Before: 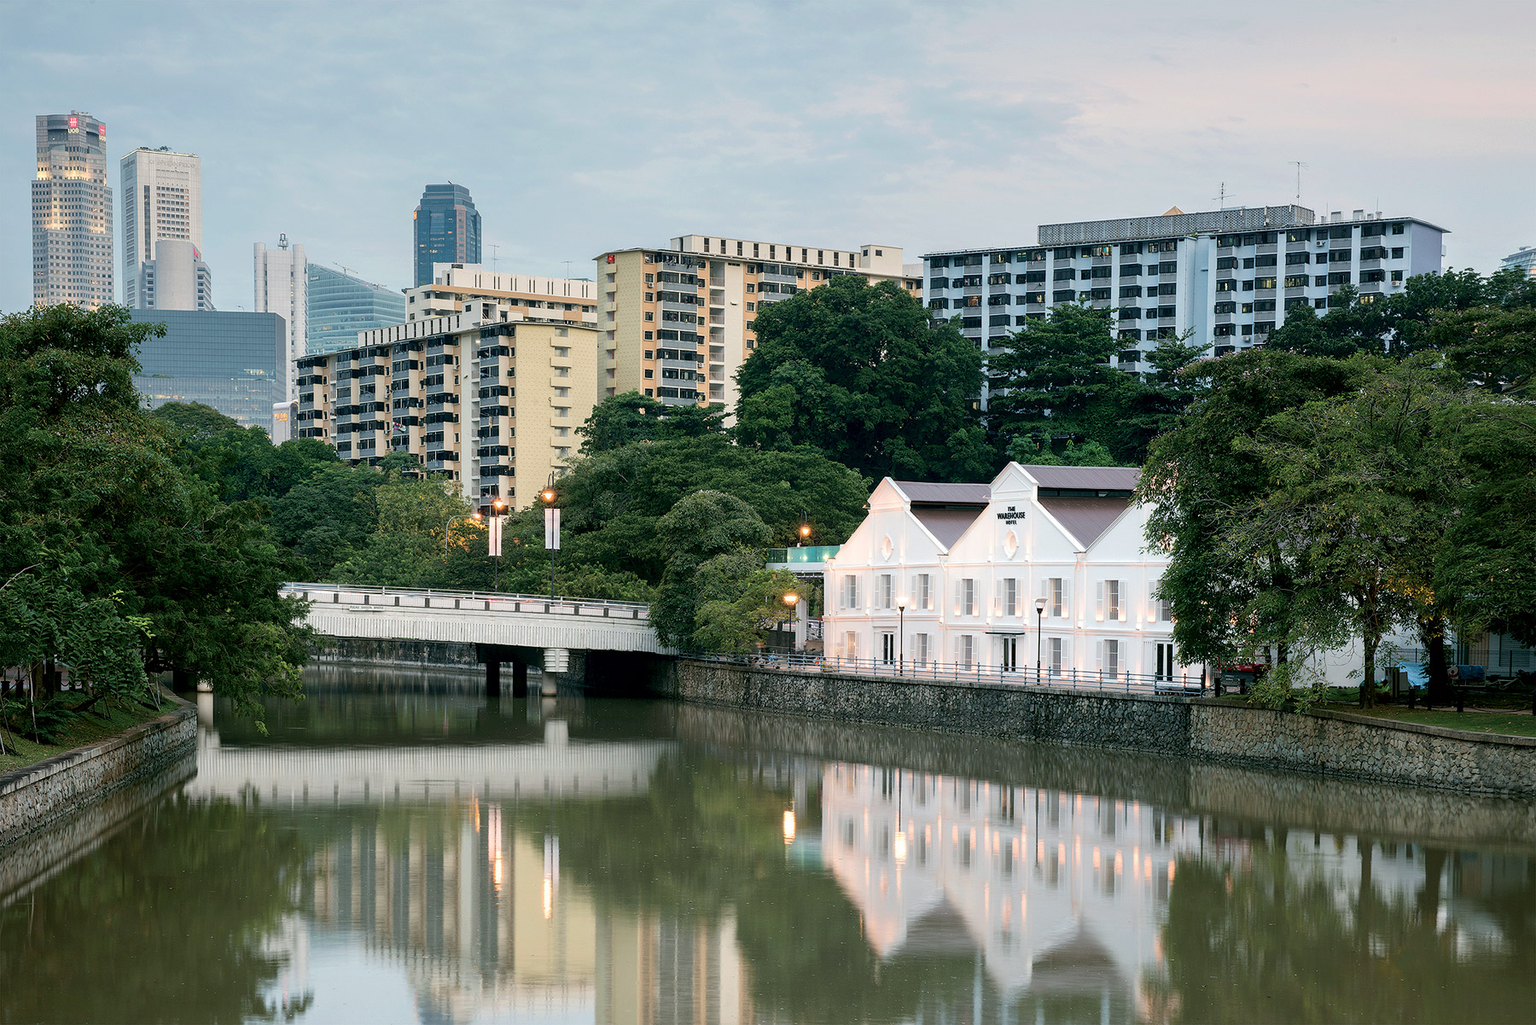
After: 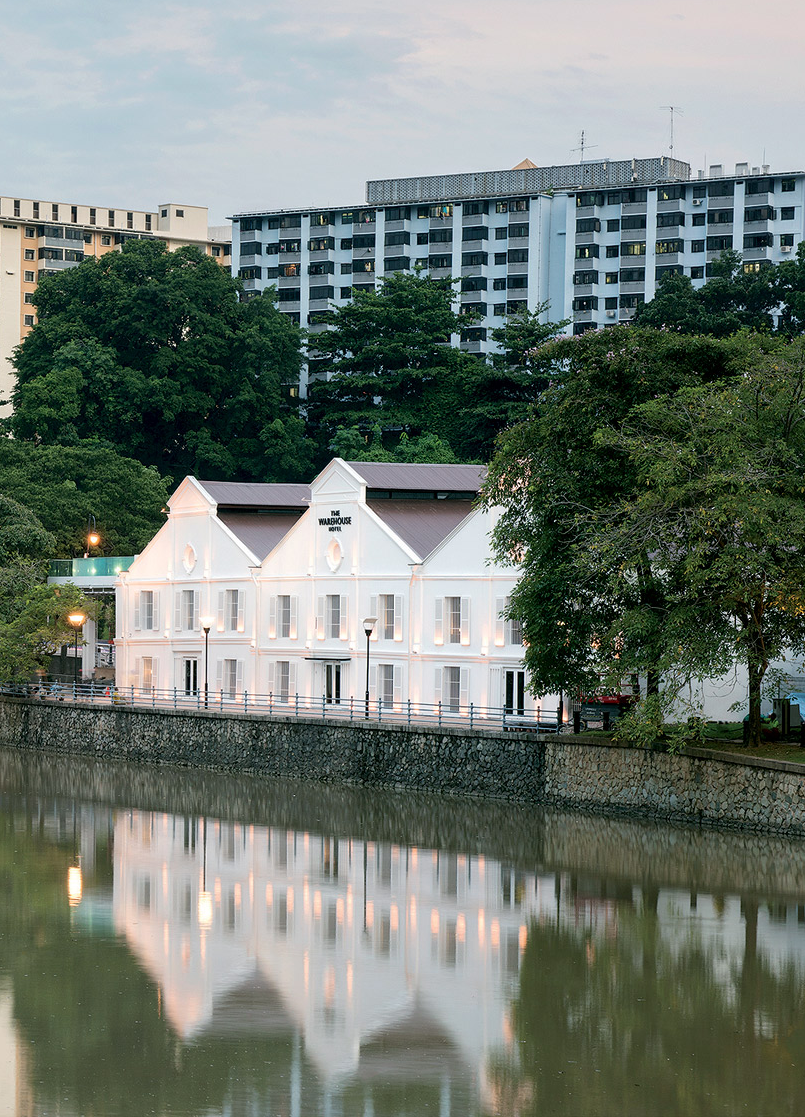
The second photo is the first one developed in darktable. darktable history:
crop: left 47.238%, top 6.941%, right 8.006%
